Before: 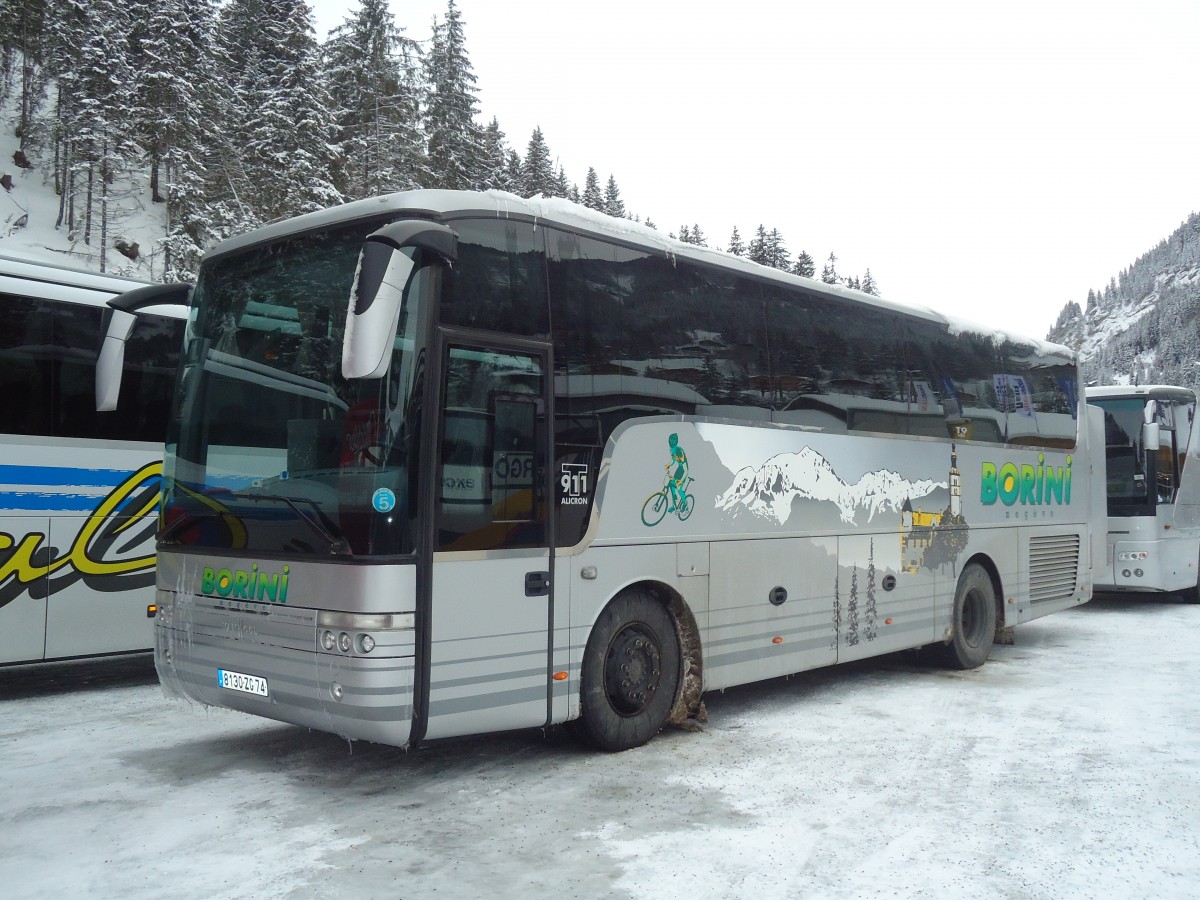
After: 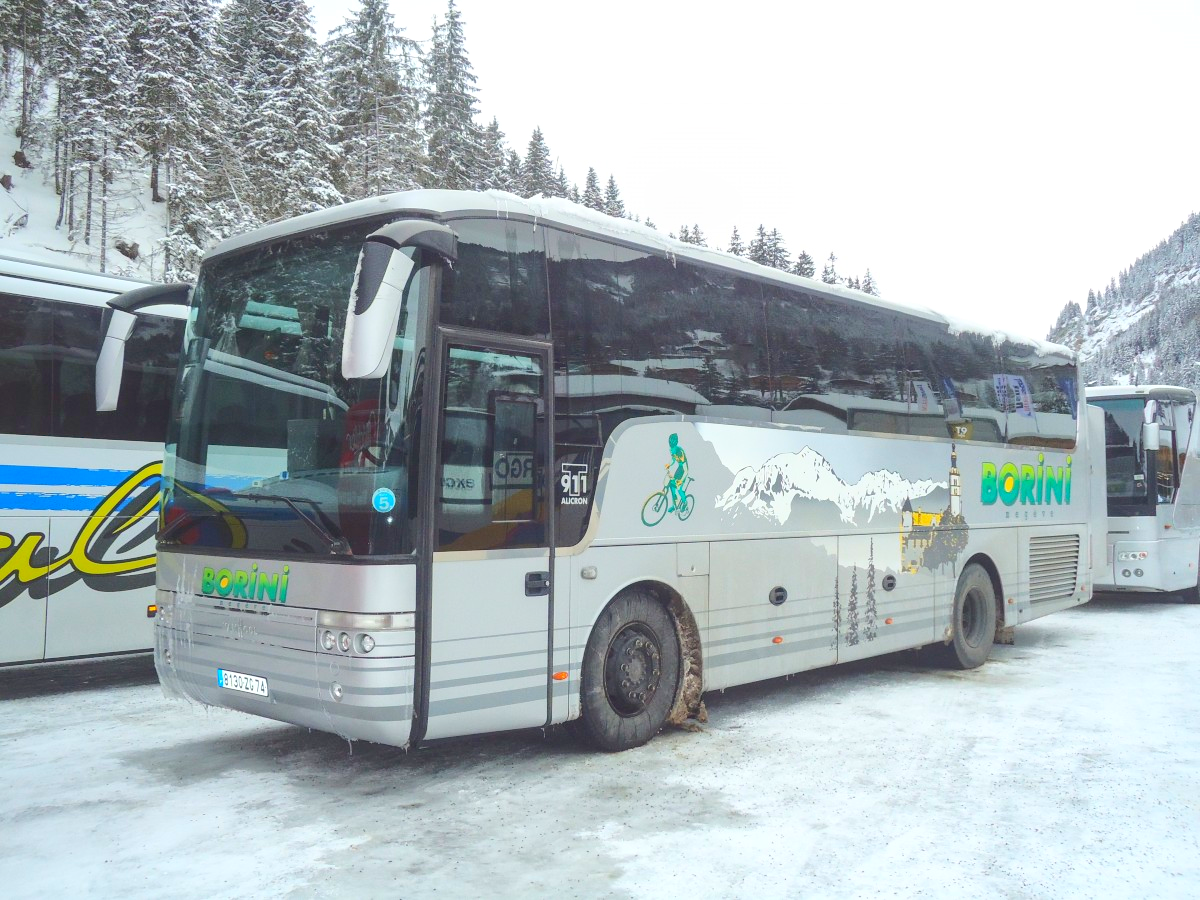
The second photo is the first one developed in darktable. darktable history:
shadows and highlights: on, module defaults
base curve: curves: ch0 [(0, 0.007) (0.028, 0.063) (0.121, 0.311) (0.46, 0.743) (0.859, 0.957) (1, 1)]
local contrast: on, module defaults
color balance rgb: perceptual saturation grading › global saturation 0.7%, saturation formula JzAzBz (2021)
contrast brightness saturation: contrast 0.046, brightness 0.066, saturation 0.005
